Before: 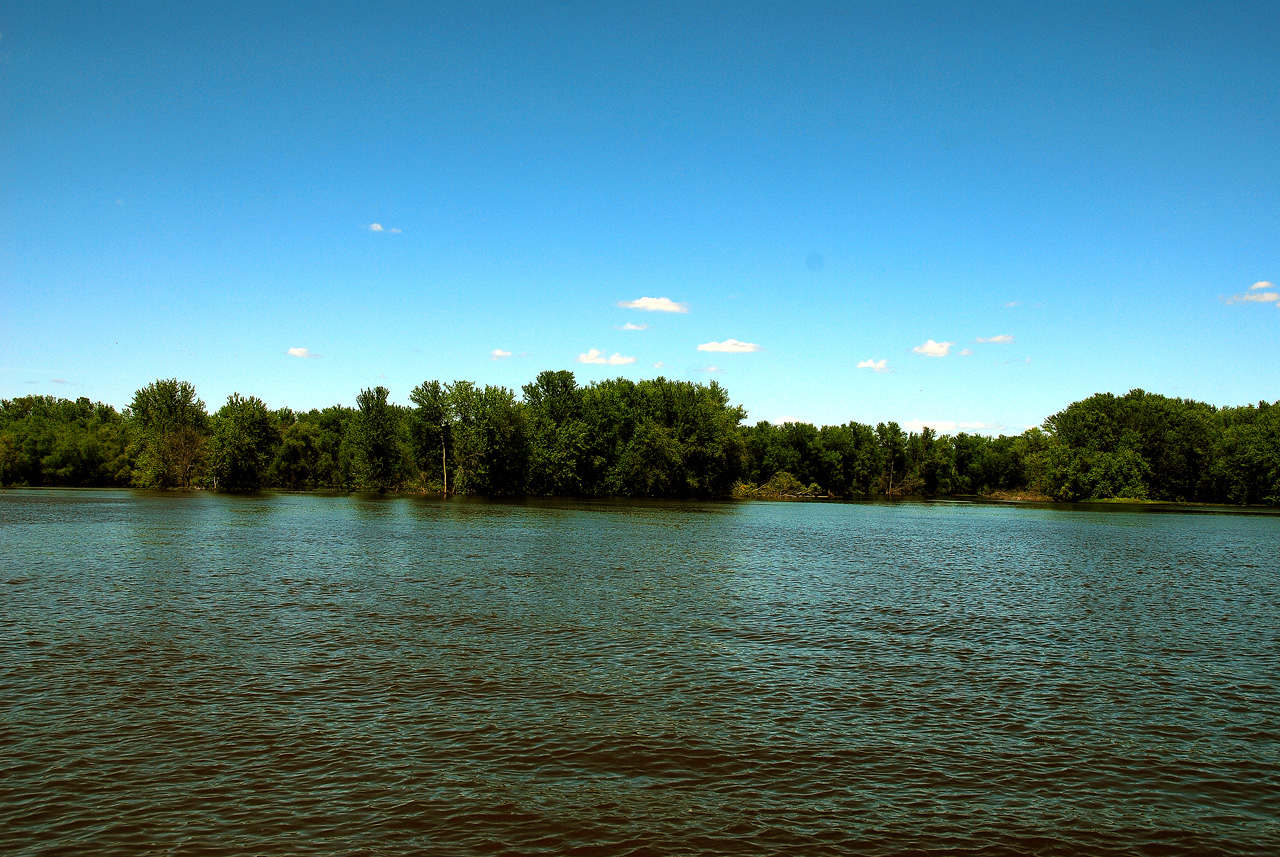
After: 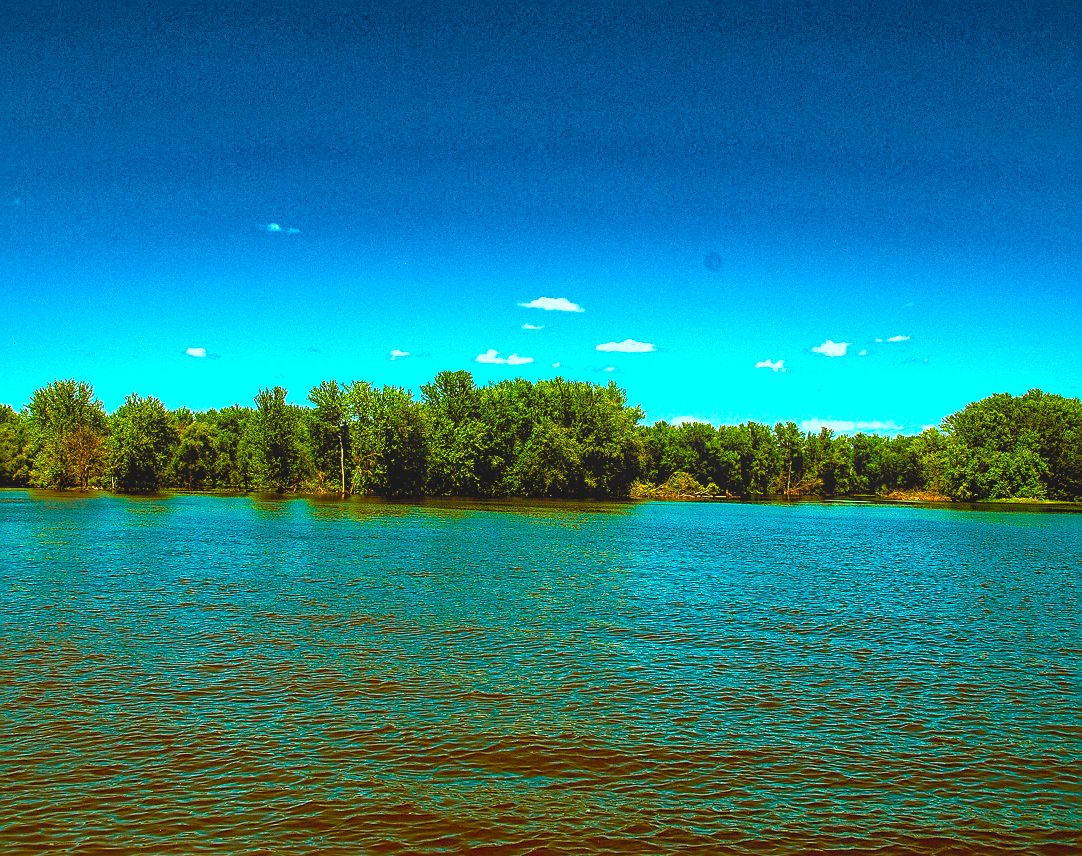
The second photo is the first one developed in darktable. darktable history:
crop: left 8.009%, right 7.385%
local contrast: highlights 48%, shadows 2%, detail 99%
sharpen: on, module defaults
color calibration: output R [1.422, -0.35, -0.252, 0], output G [-0.238, 1.259, -0.084, 0], output B [-0.081, -0.196, 1.58, 0], output brightness [0.49, 0.671, -0.57, 0], illuminant Planckian (black body), adaptation linear Bradford (ICC v4), x 0.361, y 0.366, temperature 4478.41 K
haze removal: adaptive false
color balance rgb: power › chroma 1.071%, power › hue 28.5°, perceptual saturation grading › global saturation 20%, perceptual saturation grading › highlights -24.975%, perceptual saturation grading › shadows 25.483%
shadows and highlights: shadows 24.99, highlights -23.47
